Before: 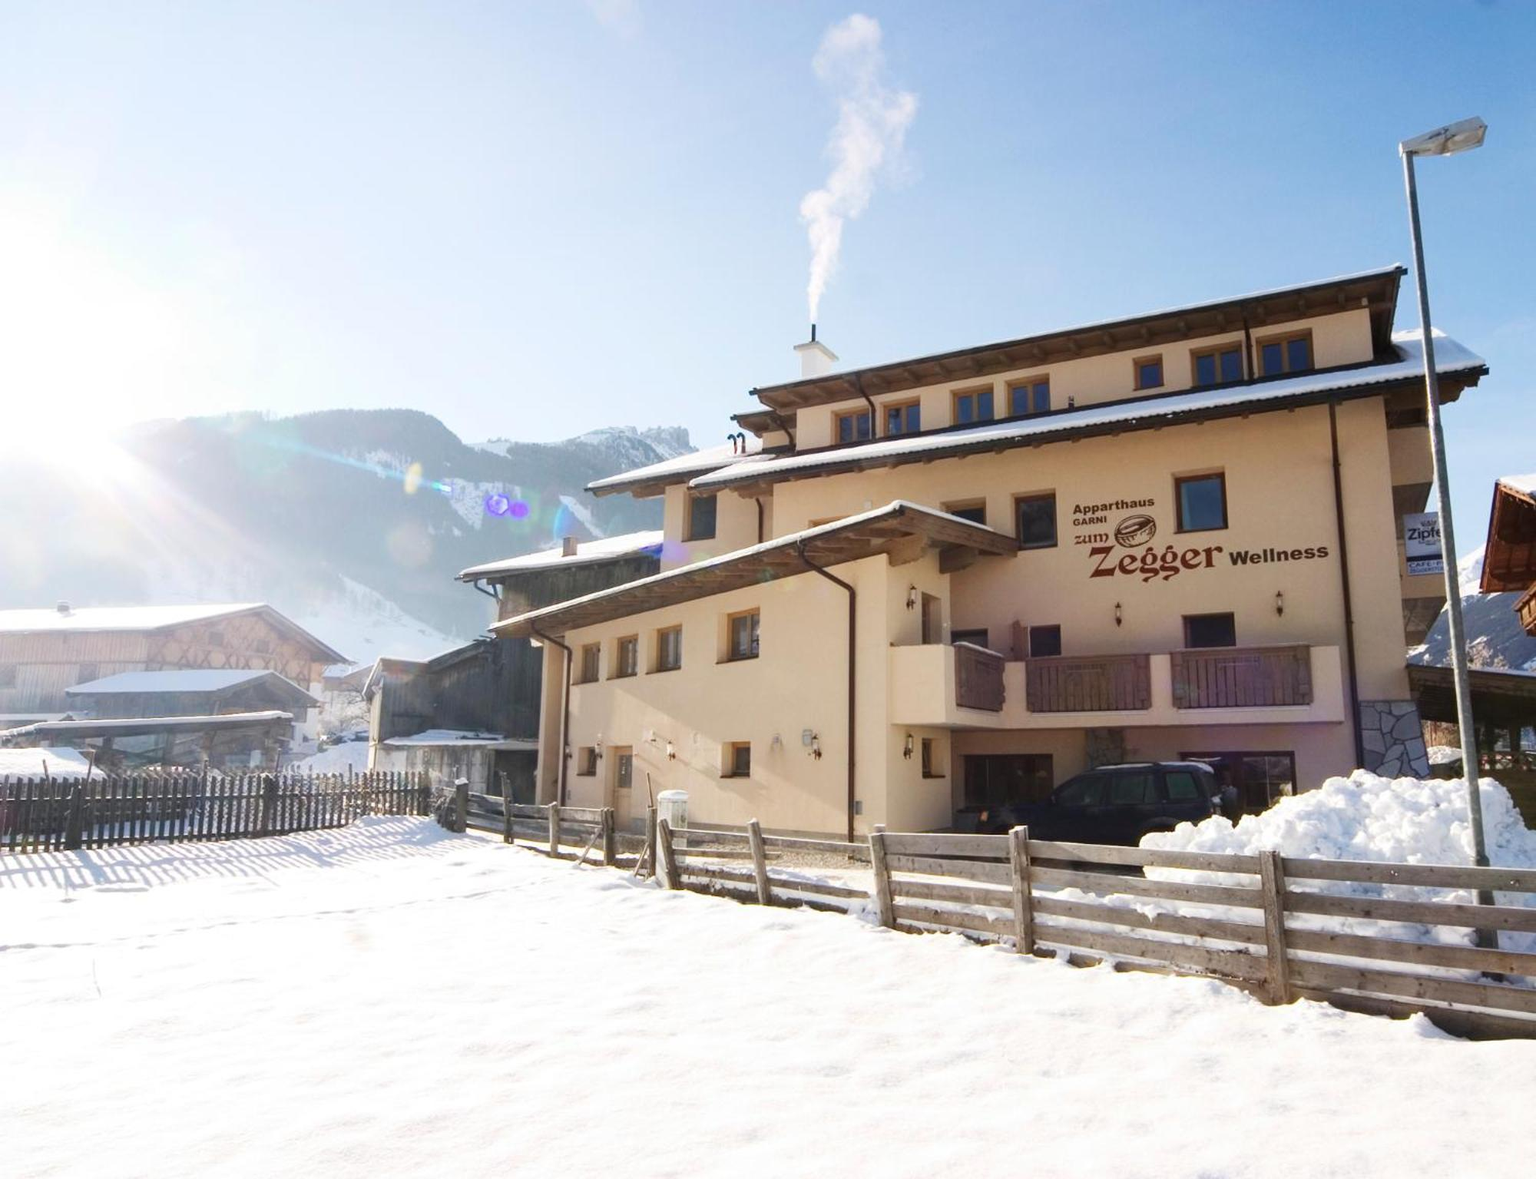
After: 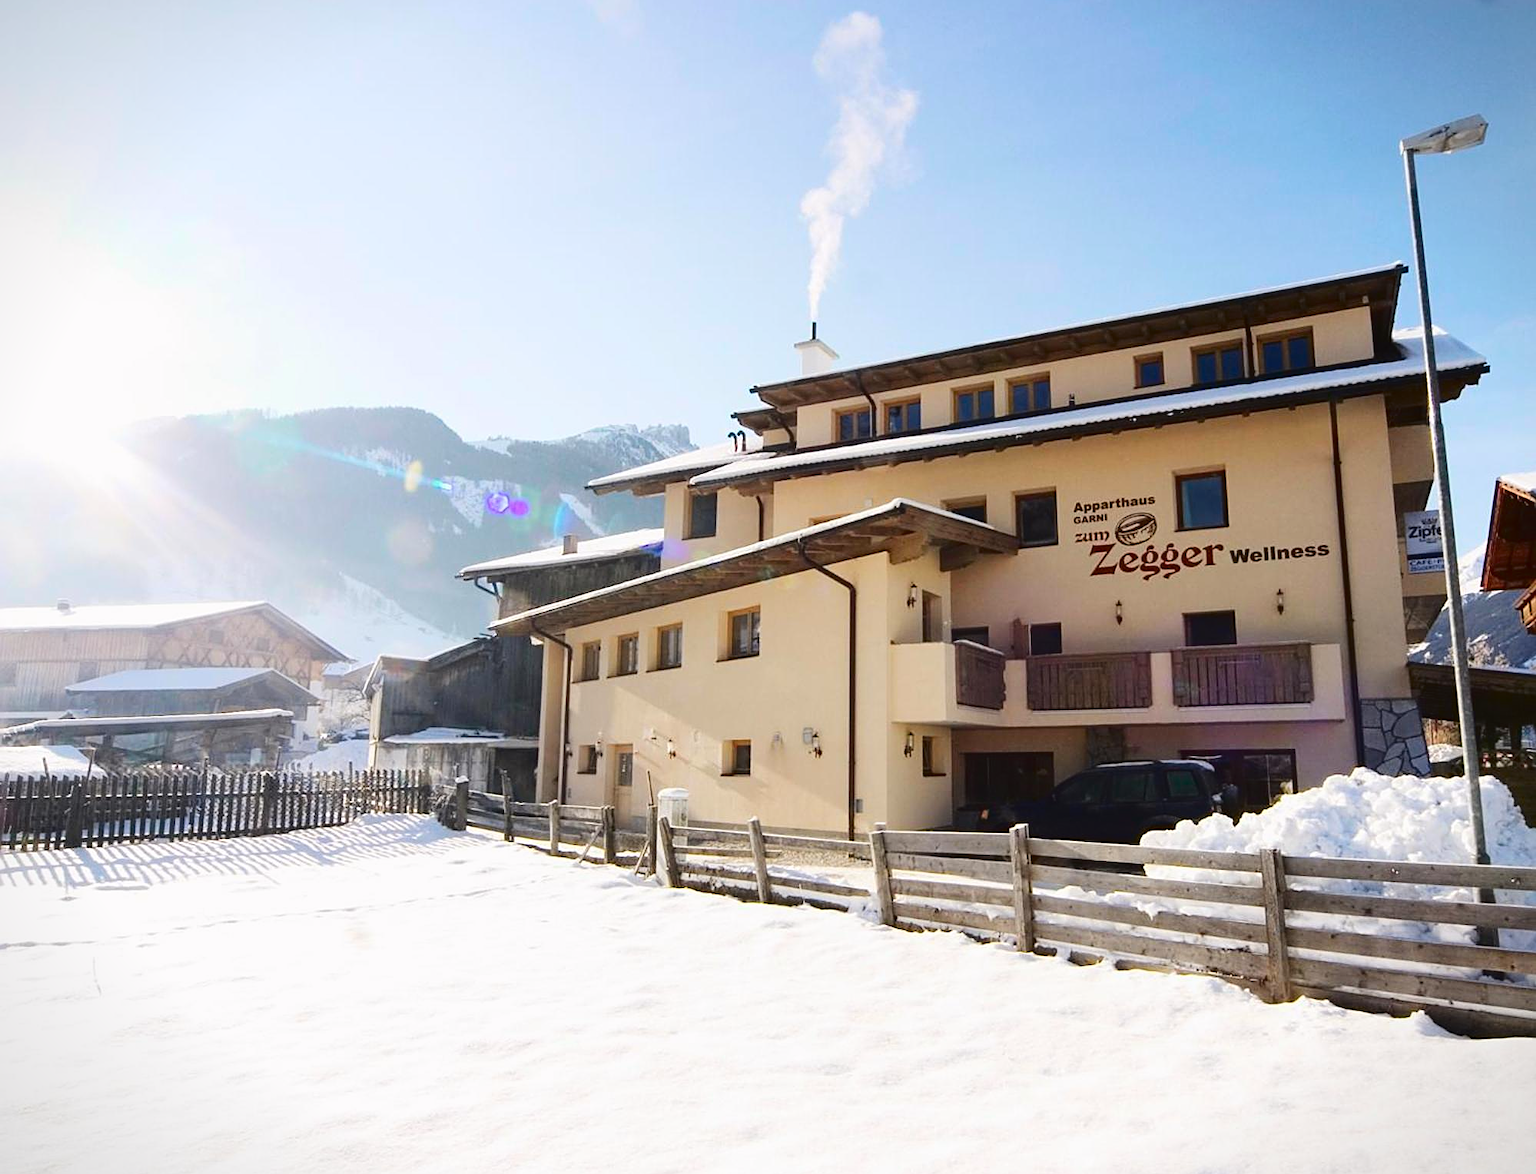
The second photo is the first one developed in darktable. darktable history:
vignetting: fall-off start 99.36%, fall-off radius 71.9%, width/height ratio 1.175
tone curve: curves: ch0 [(0, 0.023) (0.132, 0.075) (0.241, 0.178) (0.487, 0.491) (0.782, 0.8) (1, 0.989)]; ch1 [(0, 0) (0.396, 0.369) (0.467, 0.454) (0.498, 0.5) (0.518, 0.517) (0.57, 0.586) (0.619, 0.663) (0.692, 0.744) (1, 1)]; ch2 [(0, 0) (0.427, 0.416) (0.483, 0.481) (0.503, 0.503) (0.526, 0.527) (0.563, 0.573) (0.632, 0.667) (0.705, 0.737) (0.985, 0.966)], color space Lab, independent channels, preserve colors none
crop: top 0.24%, bottom 0.183%
sharpen: on, module defaults
